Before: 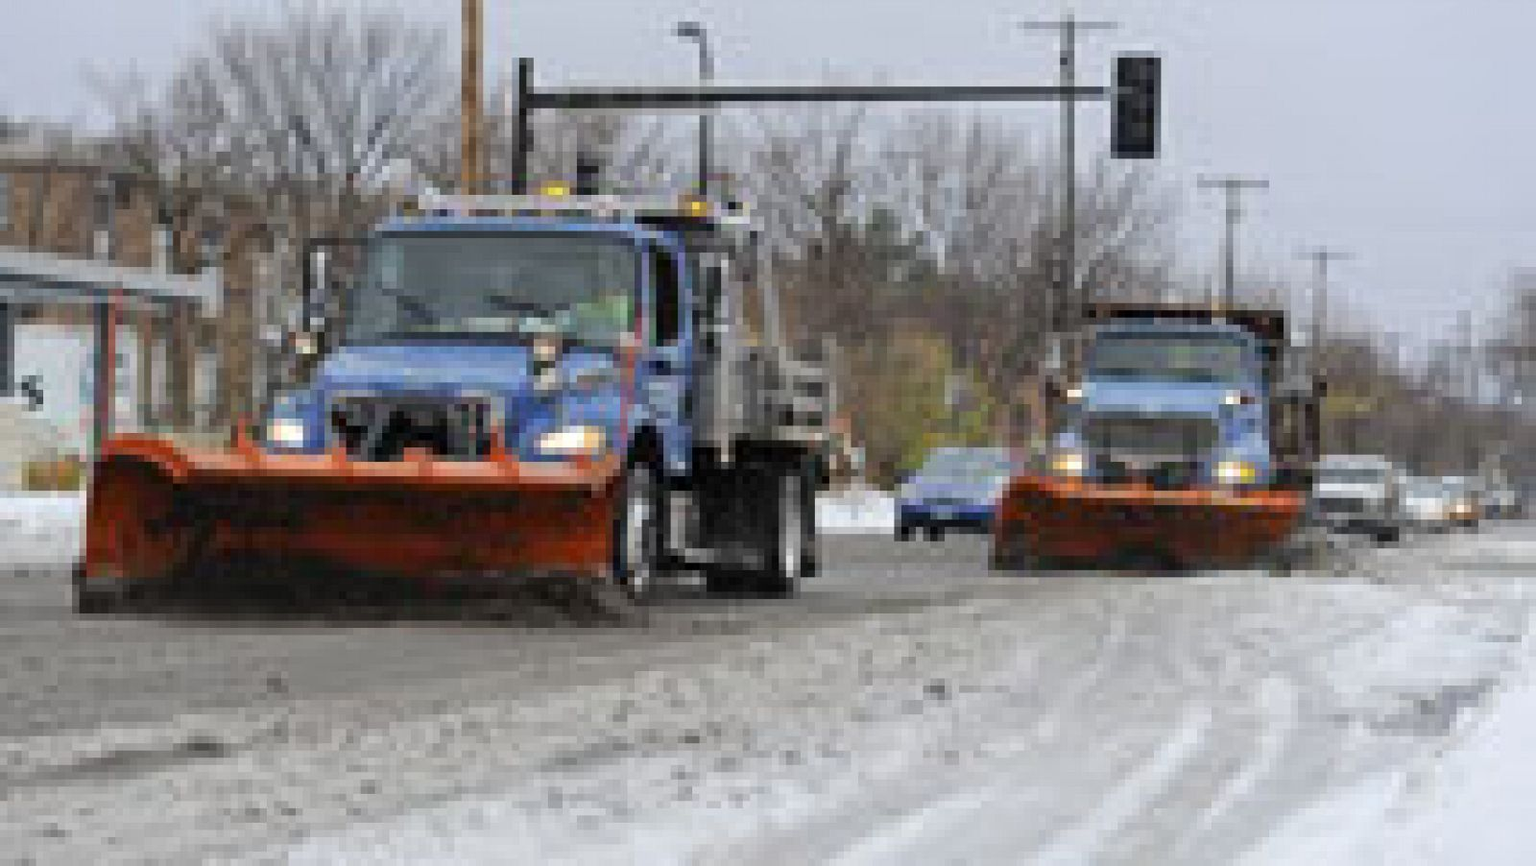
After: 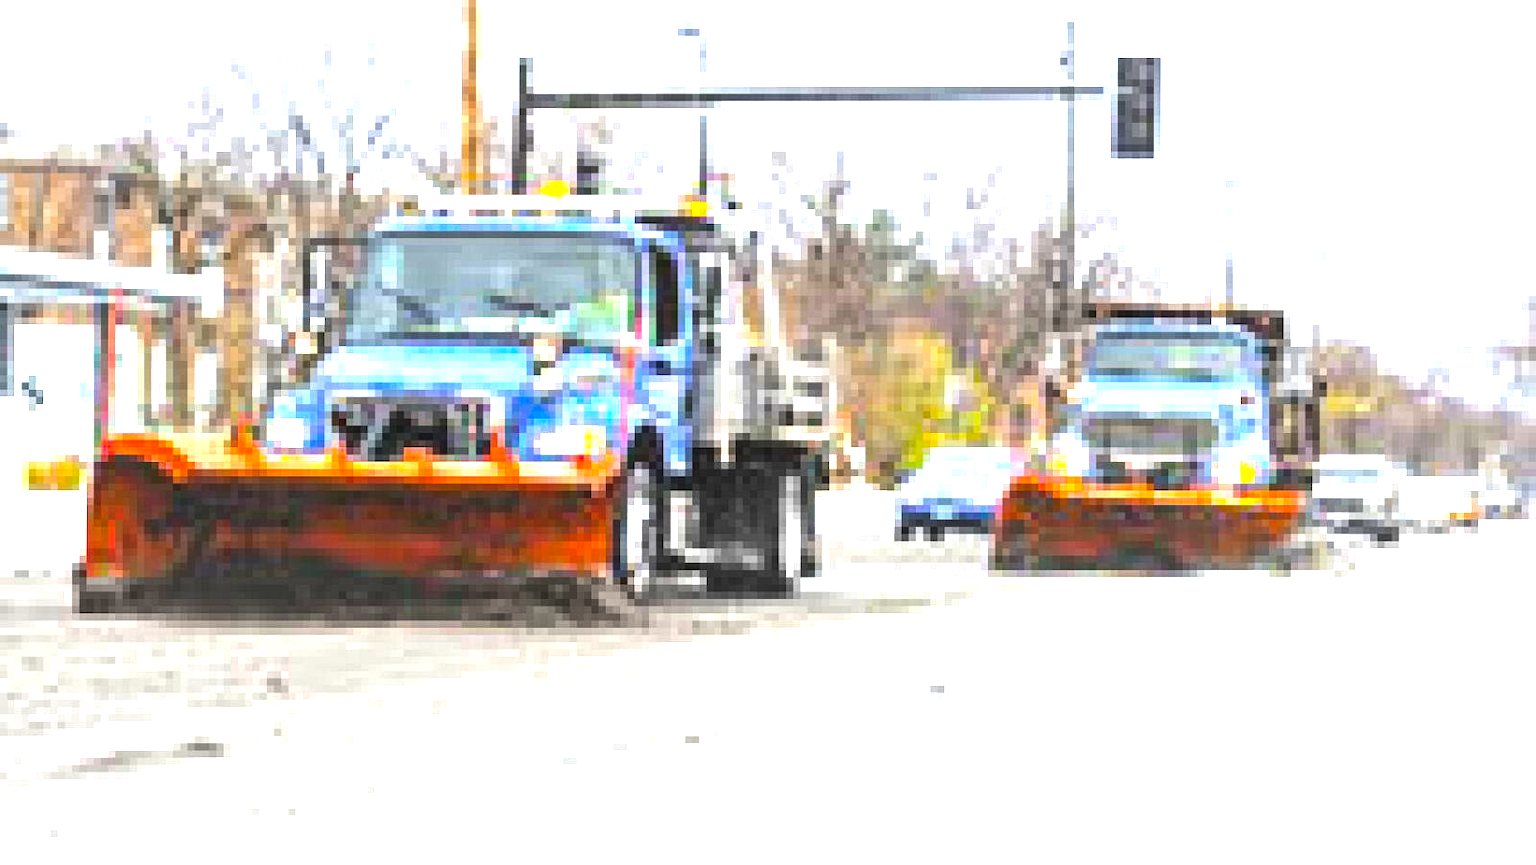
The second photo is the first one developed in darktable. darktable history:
exposure: black level correction 0, exposure 1.705 EV, compensate exposure bias true, compensate highlight preservation false
local contrast: on, module defaults
tone equalizer: -8 EV -0.406 EV, -7 EV -0.387 EV, -6 EV -0.305 EV, -5 EV -0.219 EV, -3 EV 0.211 EV, -2 EV 0.313 EV, -1 EV 0.363 EV, +0 EV 0.4 EV, edges refinement/feathering 500, mask exposure compensation -1.57 EV, preserve details no
color balance rgb: global offset › luminance 0.497%, perceptual saturation grading › global saturation 60.861%, perceptual saturation grading › highlights 20.688%, perceptual saturation grading › shadows -49.501%
